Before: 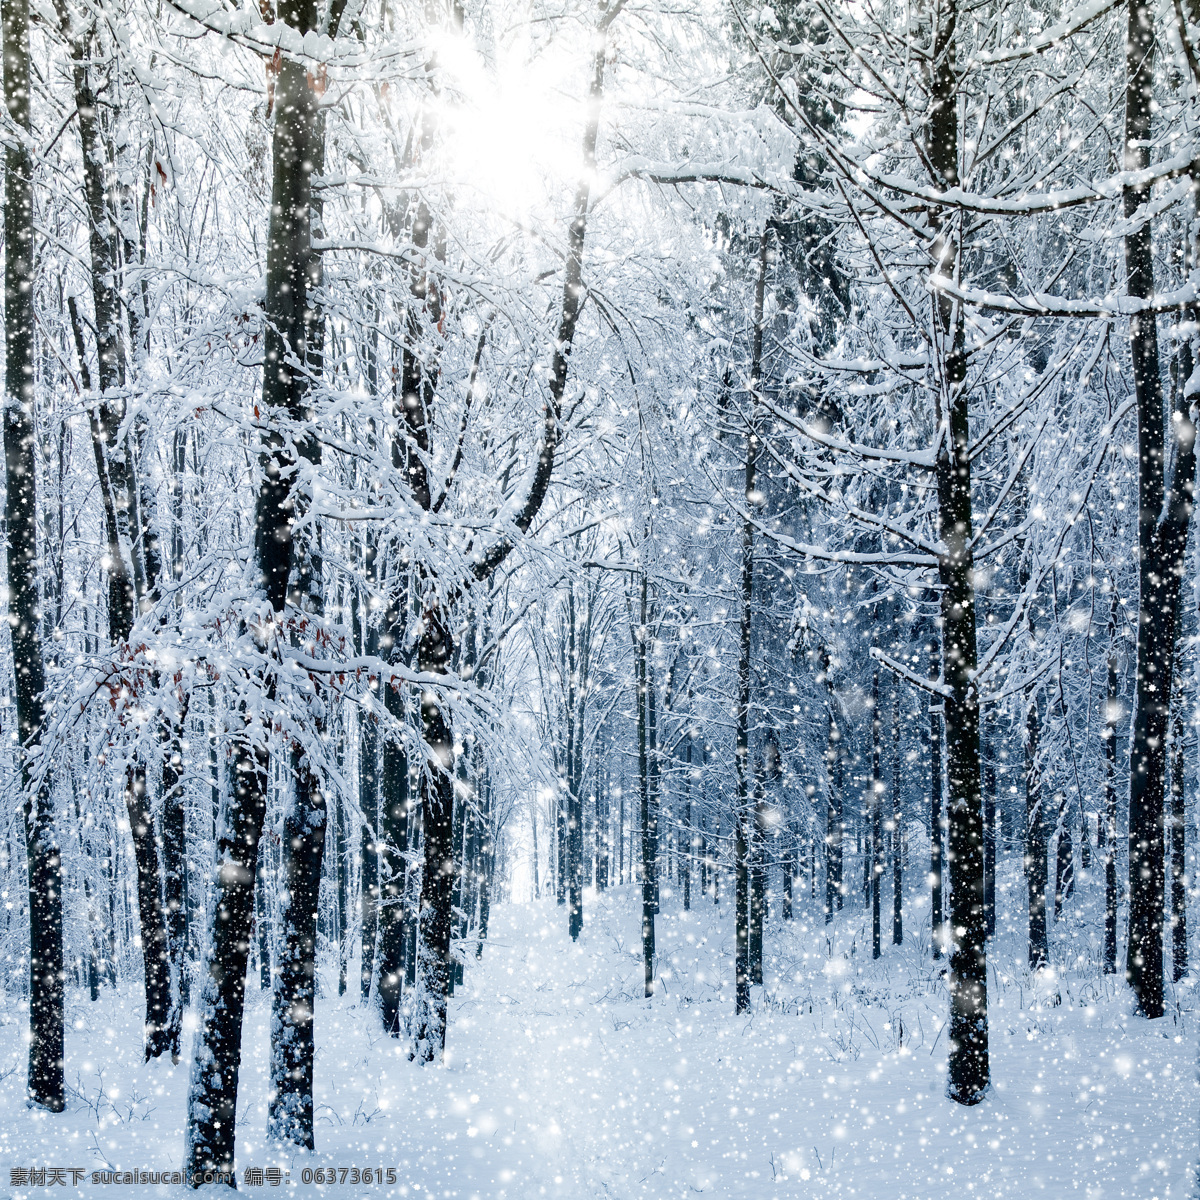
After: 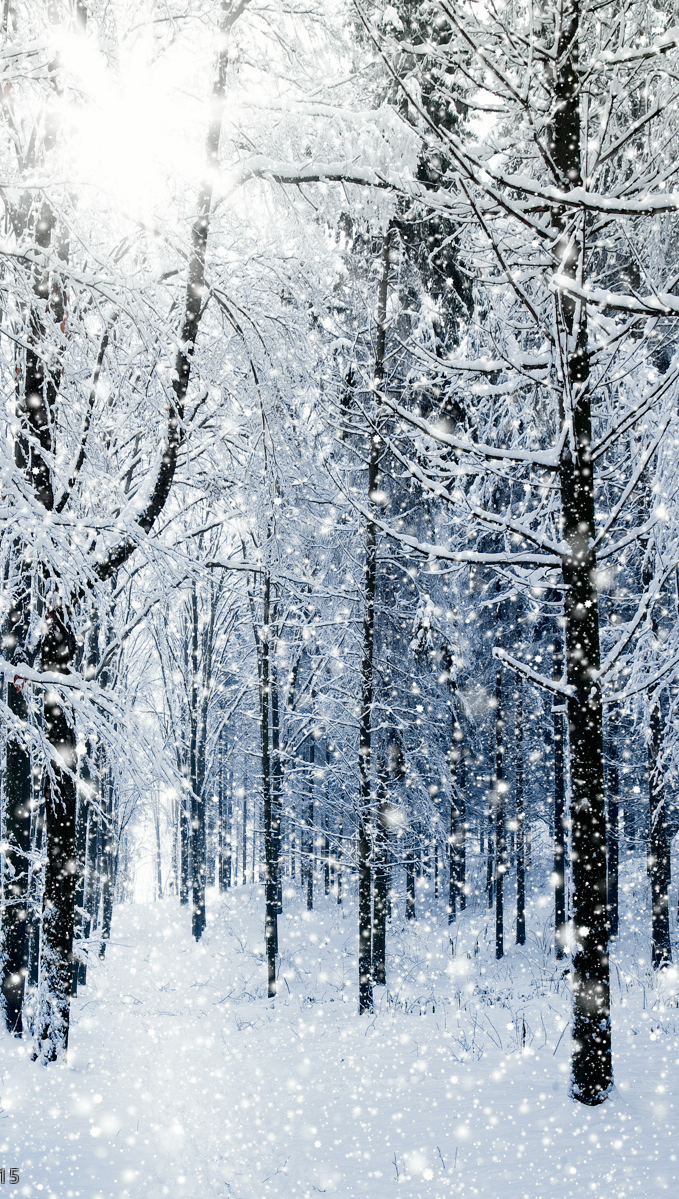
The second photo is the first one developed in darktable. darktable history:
crop: left 31.419%, top 0.018%, right 11.945%
tone curve: curves: ch0 [(0, 0) (0.037, 0.025) (0.131, 0.093) (0.275, 0.256) (0.497, 0.51) (0.617, 0.643) (0.704, 0.732) (0.813, 0.832) (0.911, 0.925) (0.997, 0.995)]; ch1 [(0, 0) (0.301, 0.3) (0.444, 0.45) (0.493, 0.495) (0.507, 0.503) (0.534, 0.533) (0.582, 0.58) (0.658, 0.693) (0.746, 0.77) (1, 1)]; ch2 [(0, 0) (0.246, 0.233) (0.36, 0.352) (0.415, 0.418) (0.476, 0.492) (0.502, 0.504) (0.525, 0.518) (0.539, 0.544) (0.586, 0.602) (0.634, 0.651) (0.706, 0.727) (0.853, 0.852) (1, 0.951)], color space Lab, independent channels, preserve colors none
